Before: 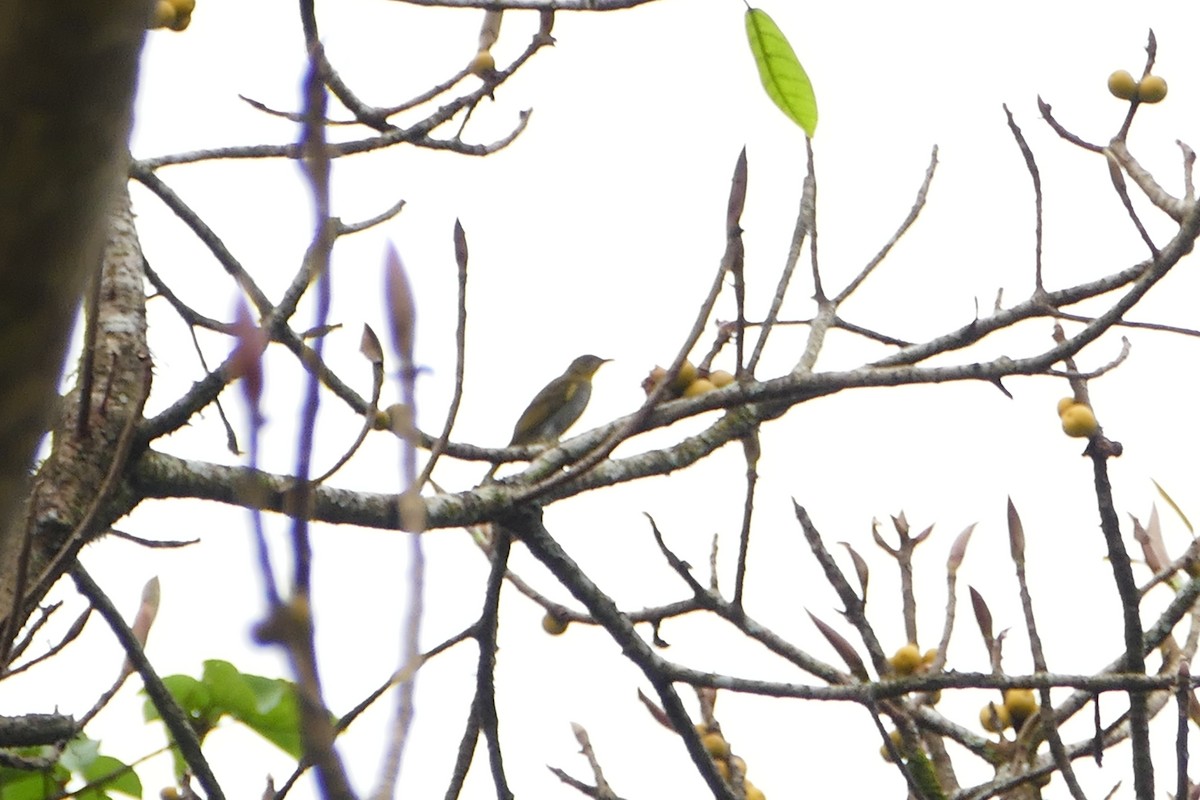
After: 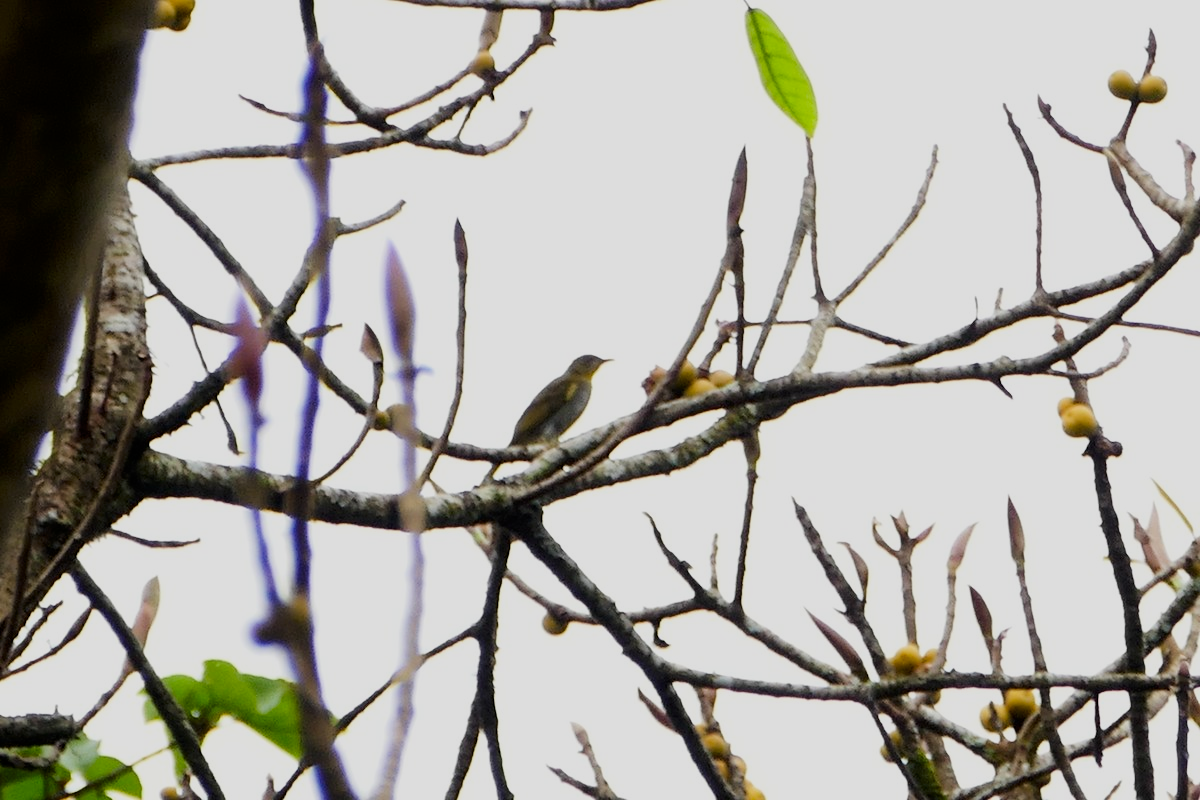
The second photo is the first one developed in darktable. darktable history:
filmic rgb: black relative exposure -5.14 EV, white relative exposure 3.95 EV, hardness 2.88, contrast 1.096
tone equalizer: edges refinement/feathering 500, mask exposure compensation -1.57 EV, preserve details no
contrast brightness saturation: contrast 0.119, brightness -0.119, saturation 0.202
